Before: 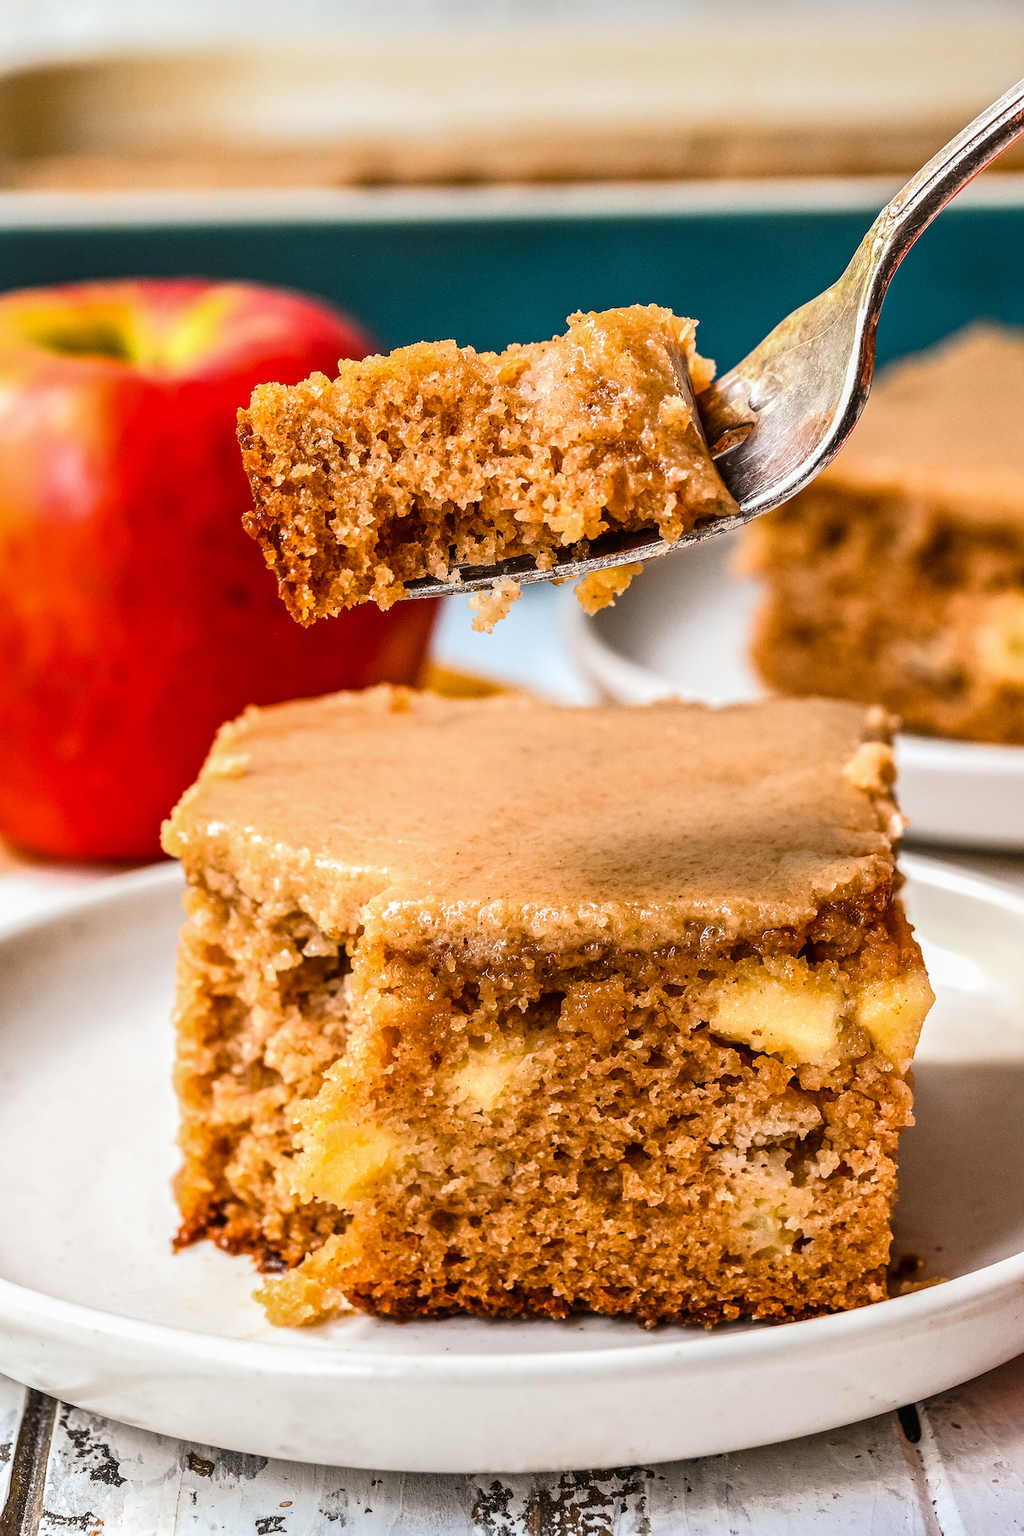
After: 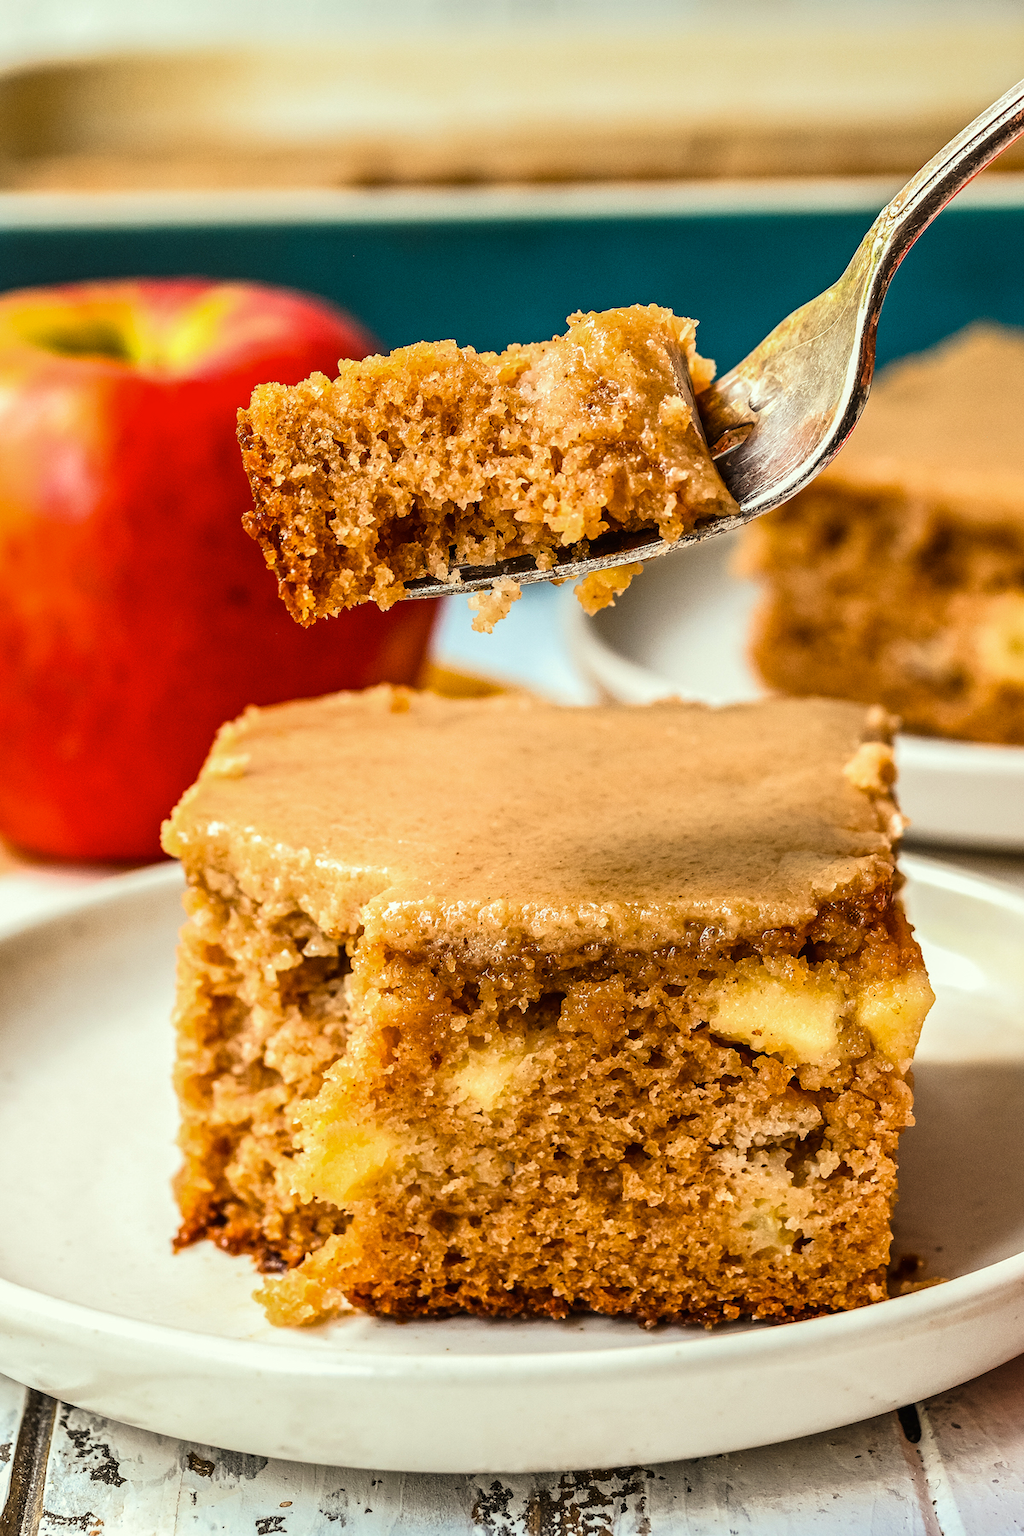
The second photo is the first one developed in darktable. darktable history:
velvia: on, module defaults
color correction: highlights a* -4.28, highlights b* 6.53
white balance: emerald 1
